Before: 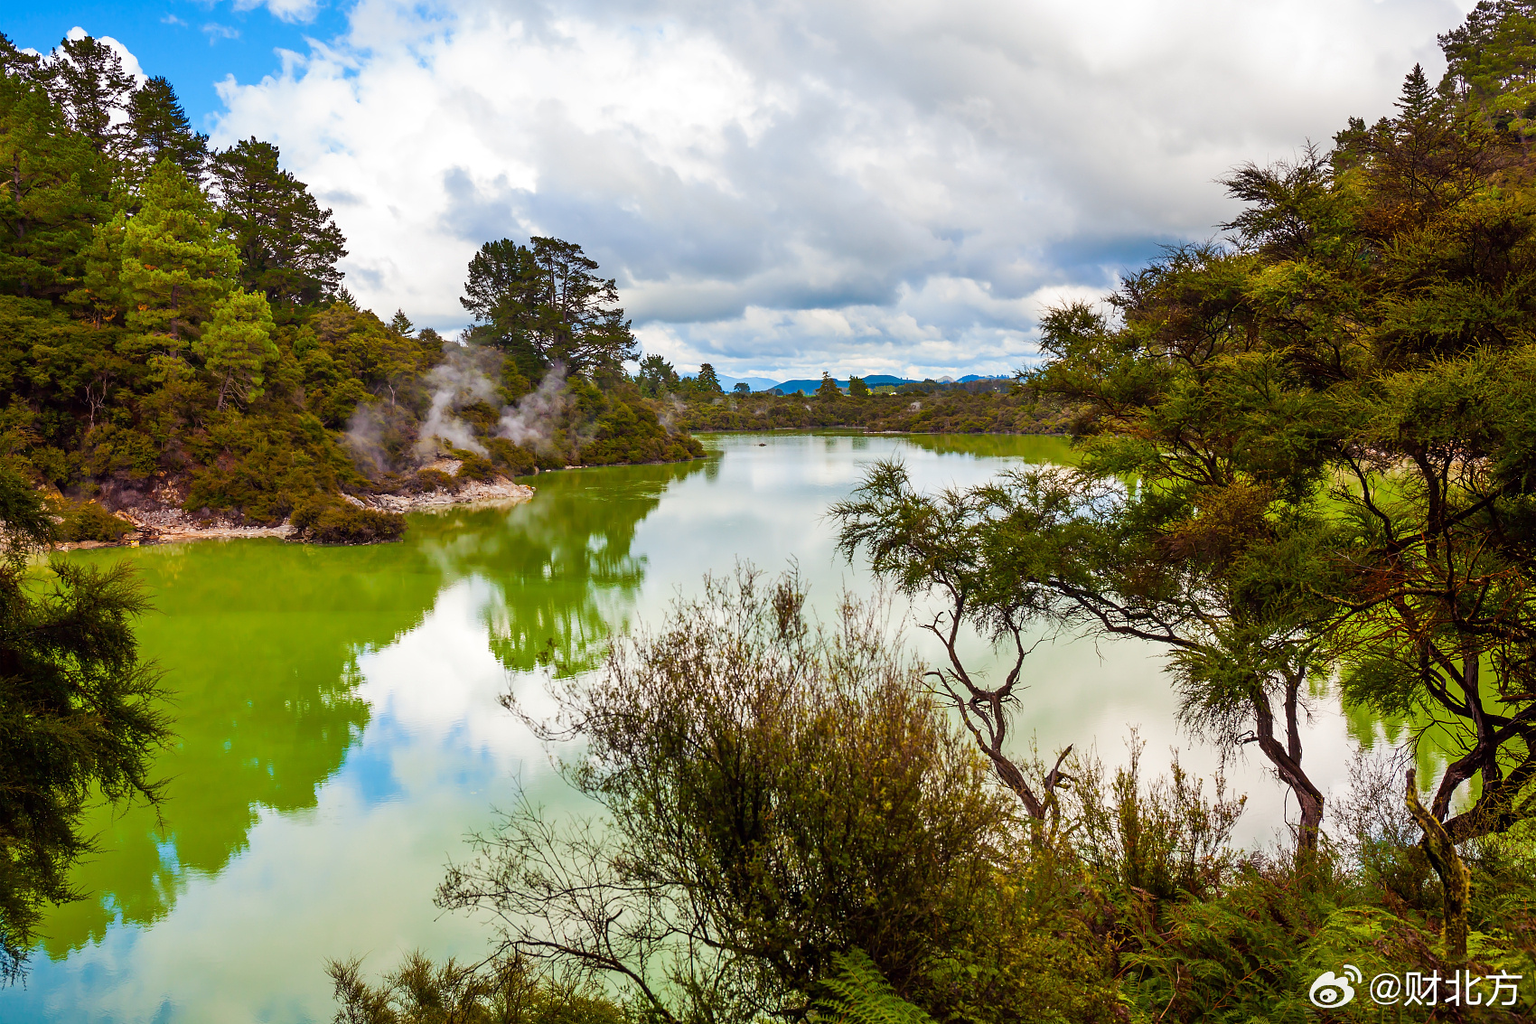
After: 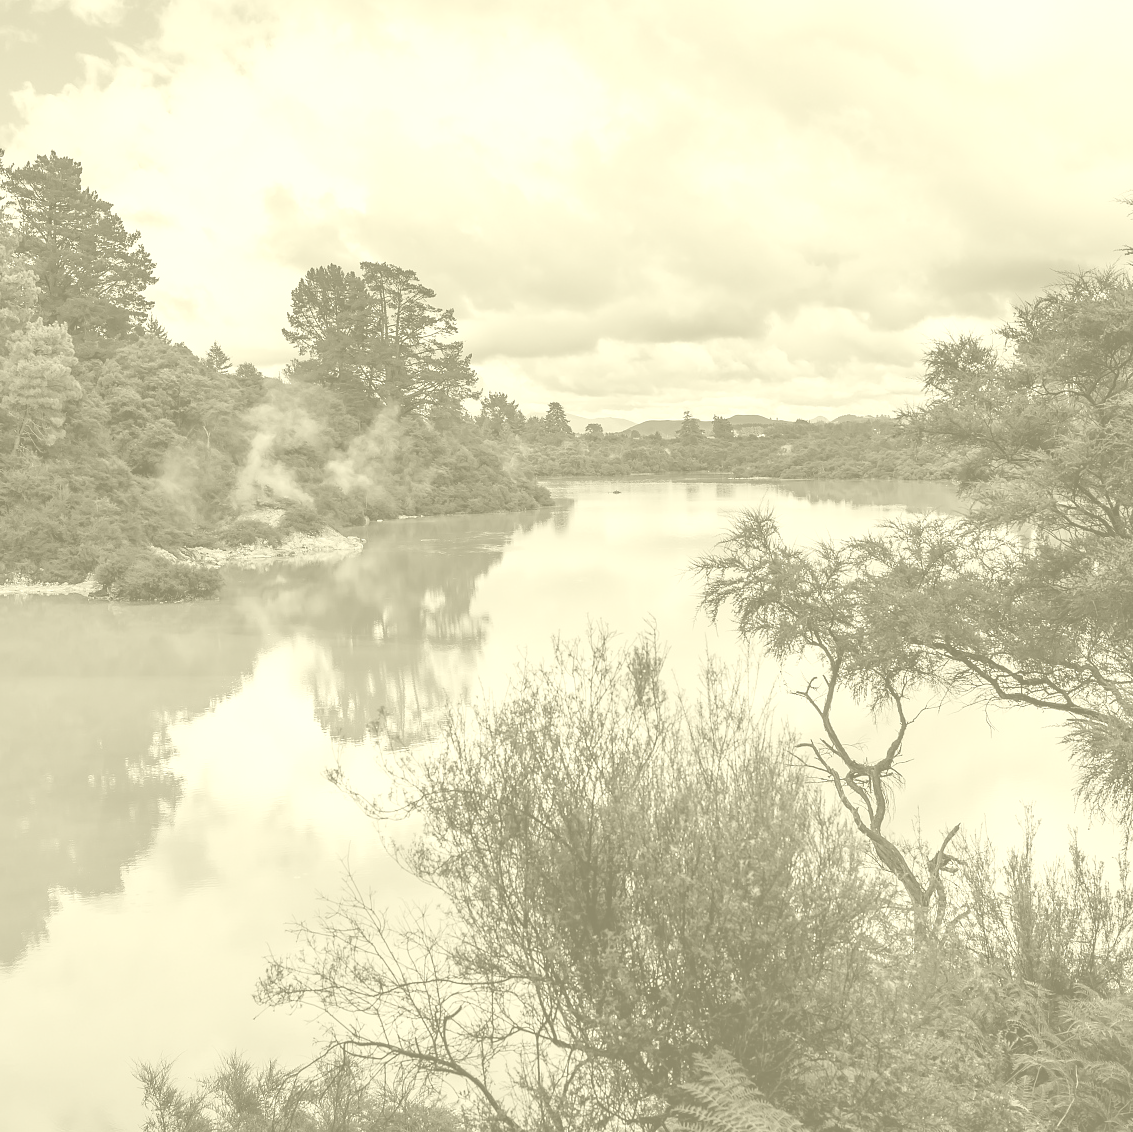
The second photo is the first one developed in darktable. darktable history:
colorize: hue 43.2°, saturation 40%, version 1
crop and rotate: left 13.409%, right 19.924%
